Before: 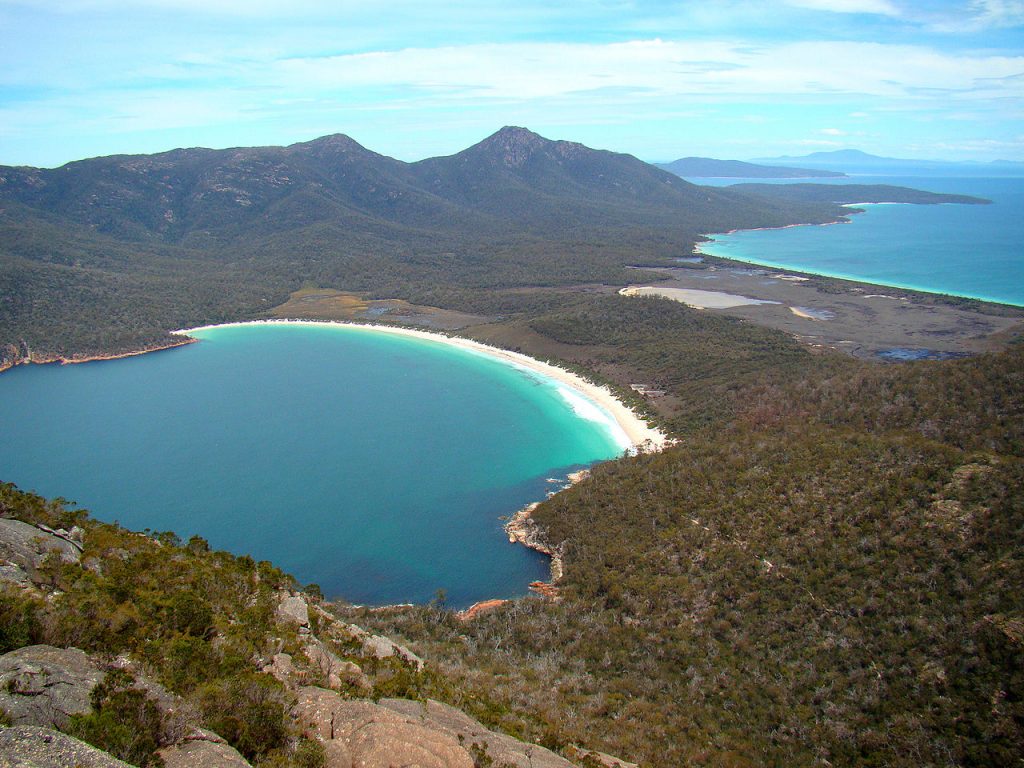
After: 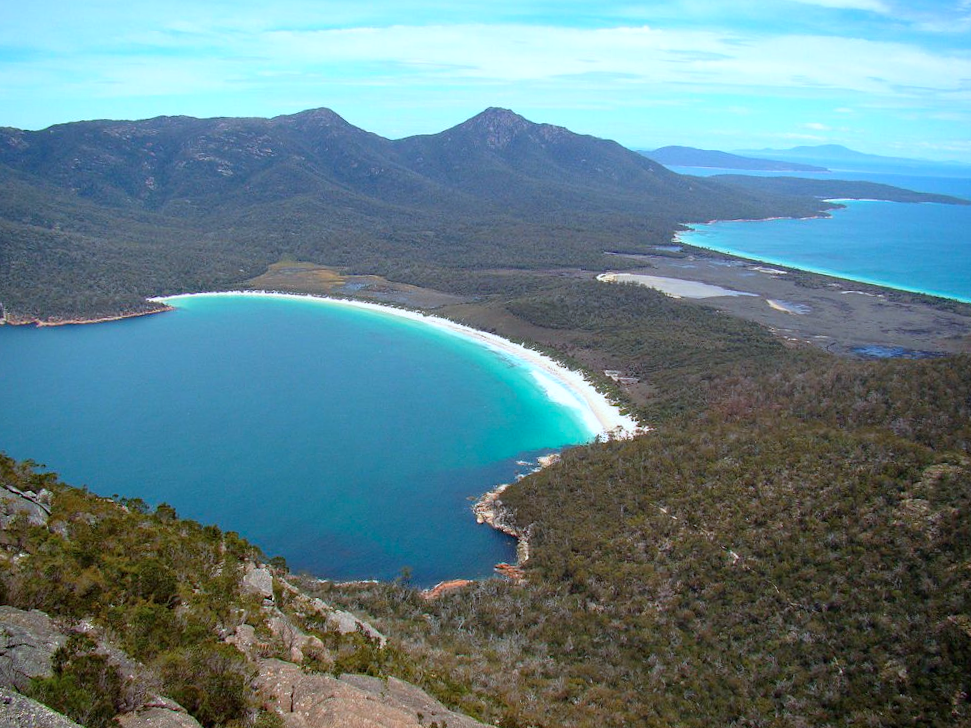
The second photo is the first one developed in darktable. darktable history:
color calibration: x 0.37, y 0.382, temperature 4313.32 K
crop and rotate: angle -2.38°
